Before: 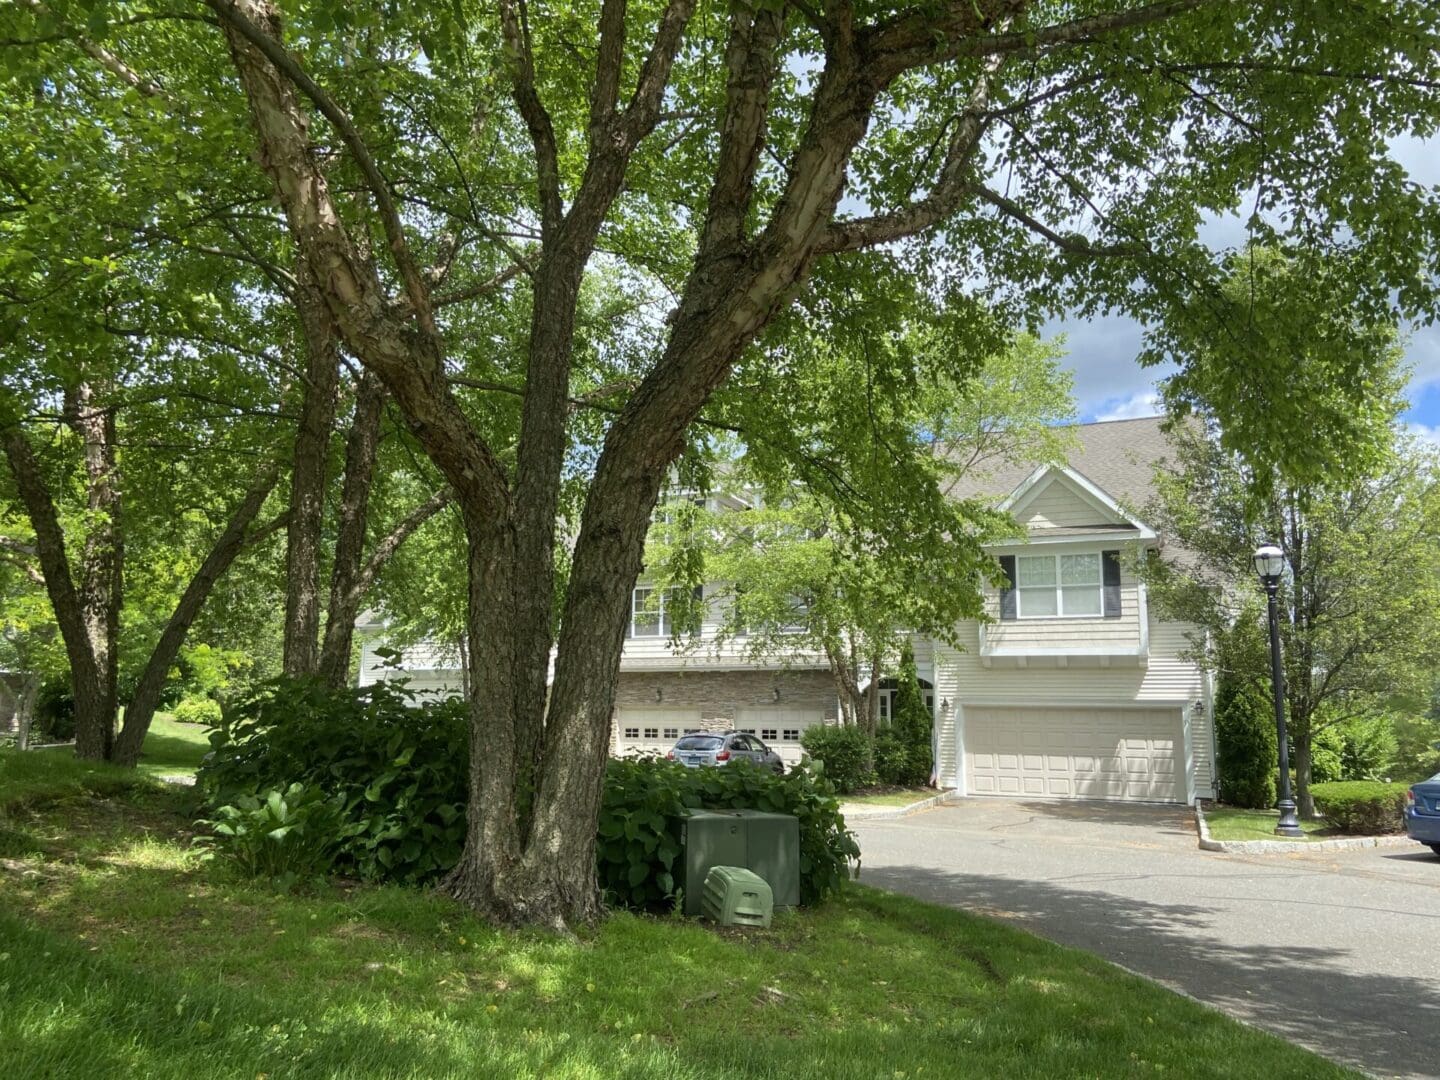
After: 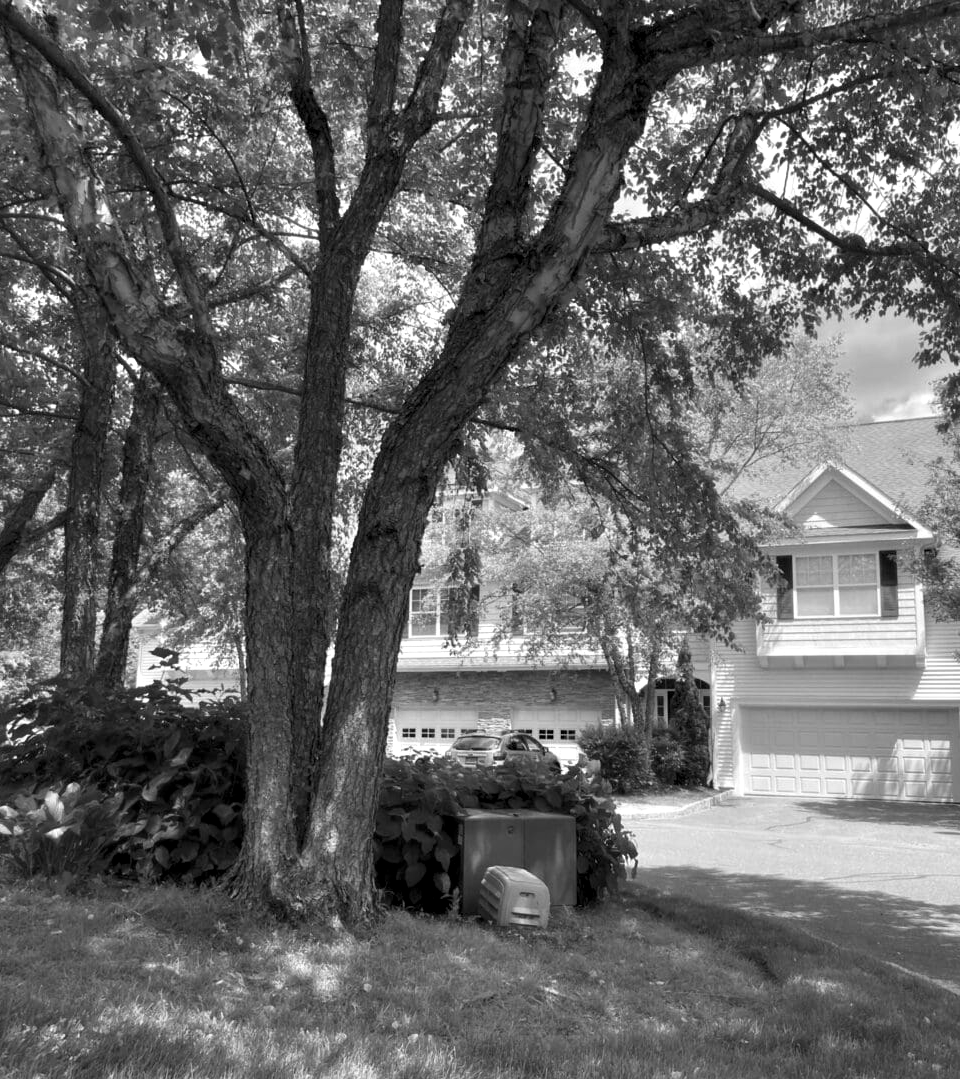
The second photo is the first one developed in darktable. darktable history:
contrast equalizer: y [[0.514, 0.573, 0.581, 0.508, 0.5, 0.5], [0.5 ×6], [0.5 ×6], [0 ×6], [0 ×6]]
white balance: red 1.004, blue 1.024
crop and rotate: left 15.546%, right 17.787%
monochrome: on, module defaults
